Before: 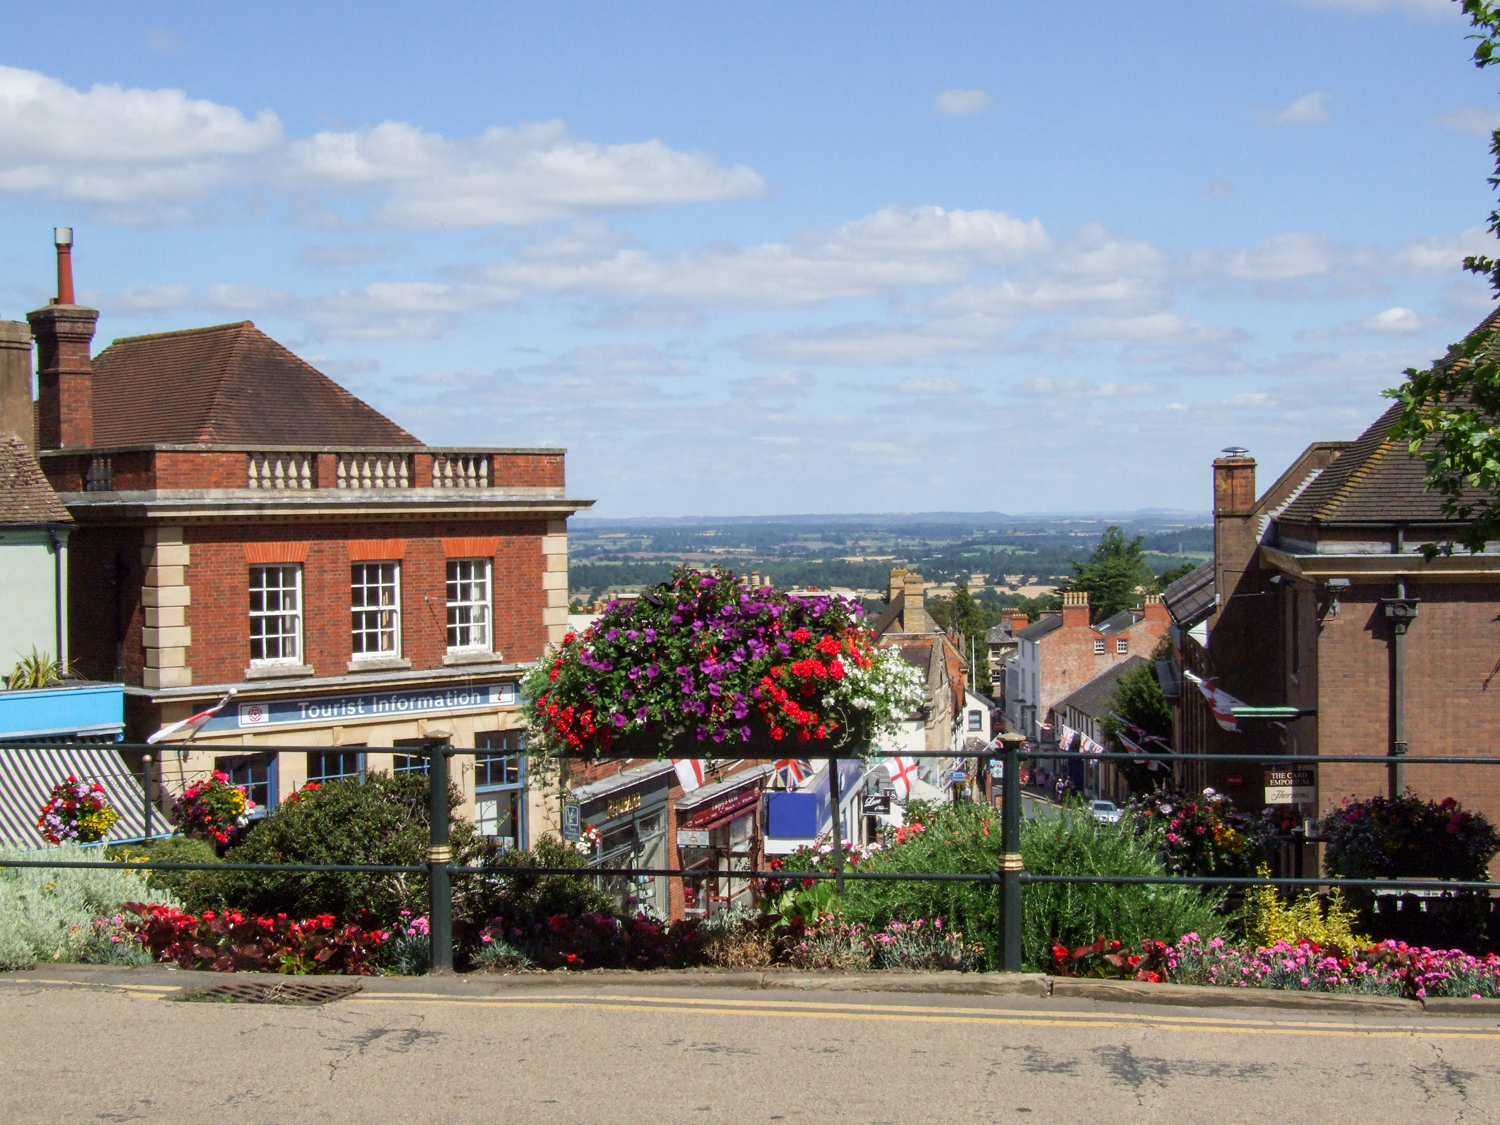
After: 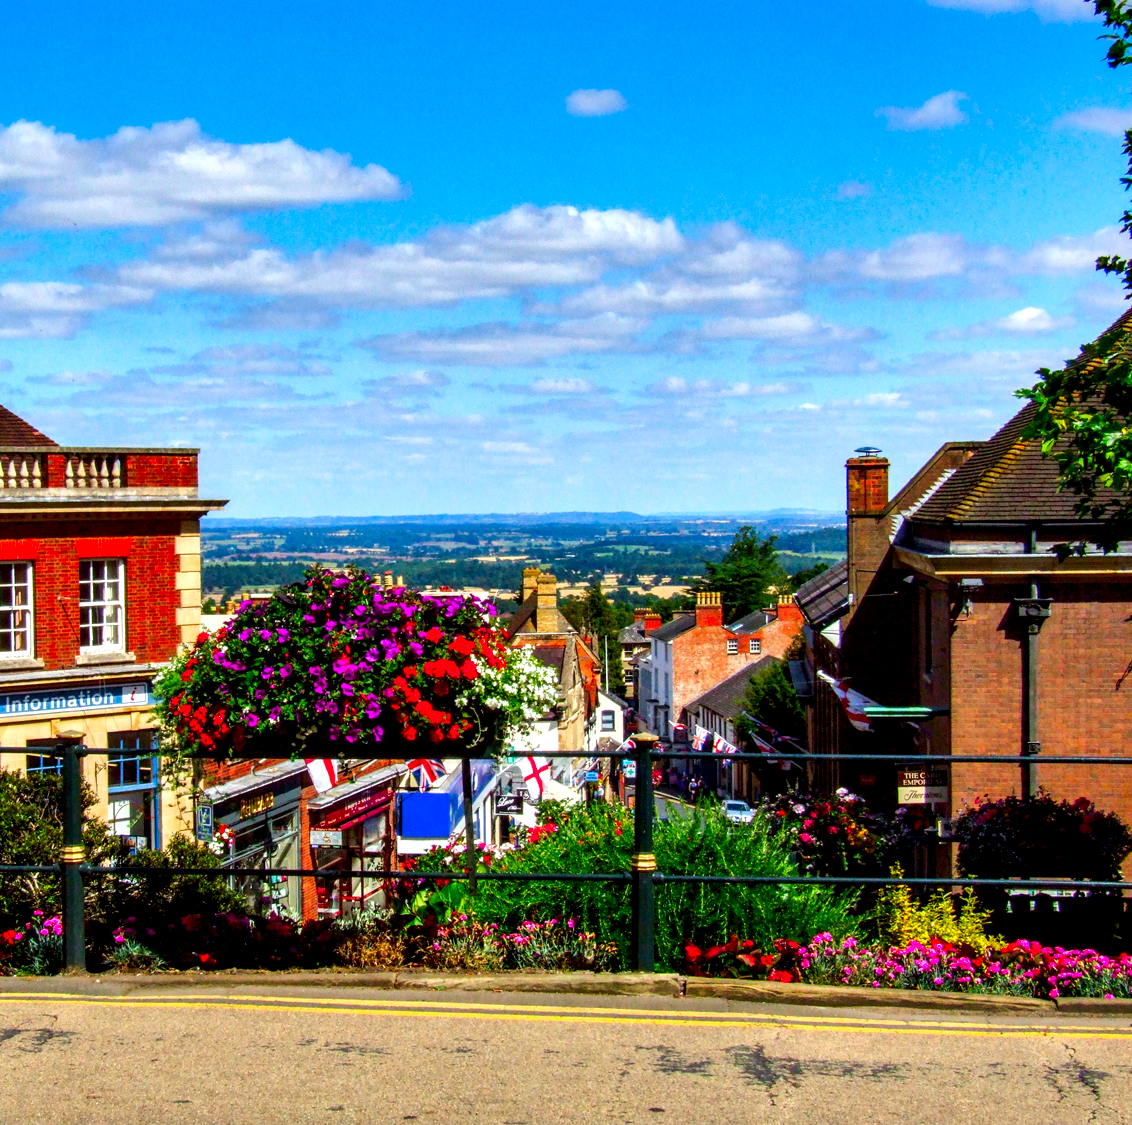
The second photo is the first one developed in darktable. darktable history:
exposure: black level correction -0.004, exposure 0.049 EV, compensate exposure bias true, compensate highlight preservation false
shadows and highlights: radius 116.18, shadows 42.39, highlights -62.11, soften with gaussian
crop and rotate: left 24.527%
local contrast: highlights 81%, shadows 58%, detail 174%, midtone range 0.595
contrast brightness saturation: brightness -0.017, saturation 0.337
color correction: highlights b* 0.016, saturation 1.77
